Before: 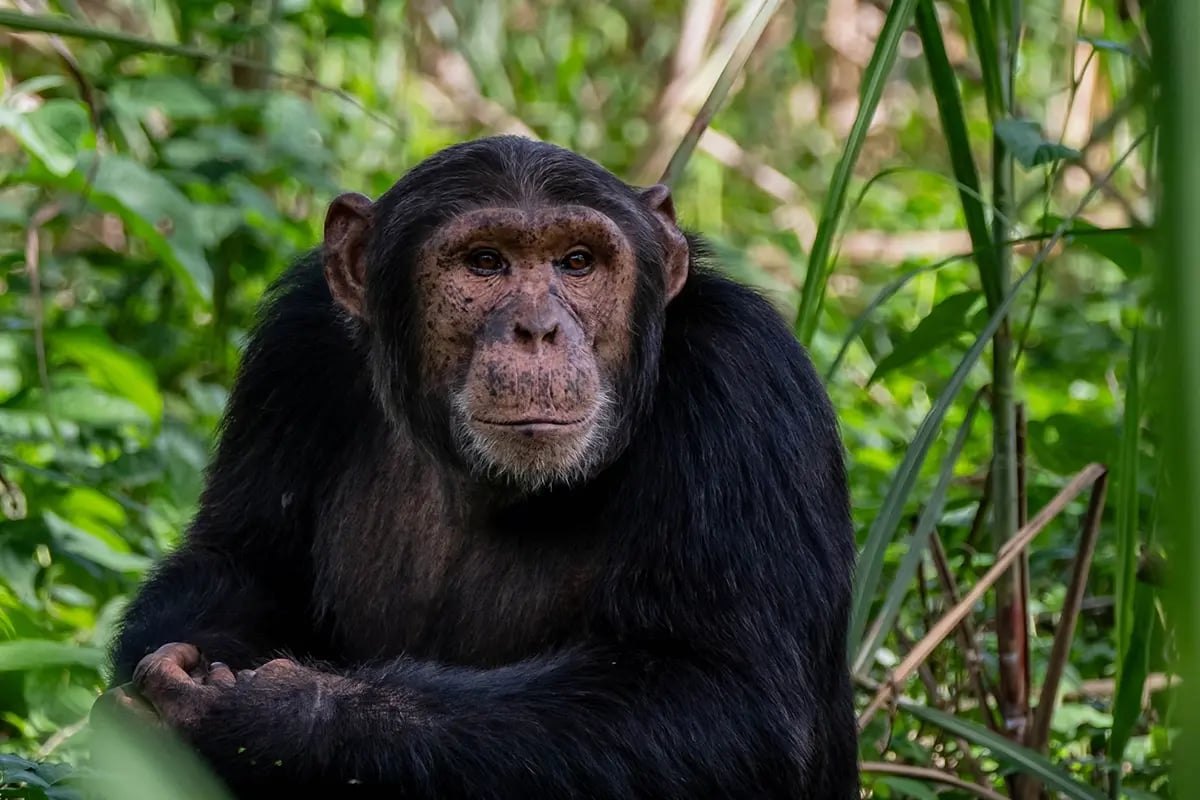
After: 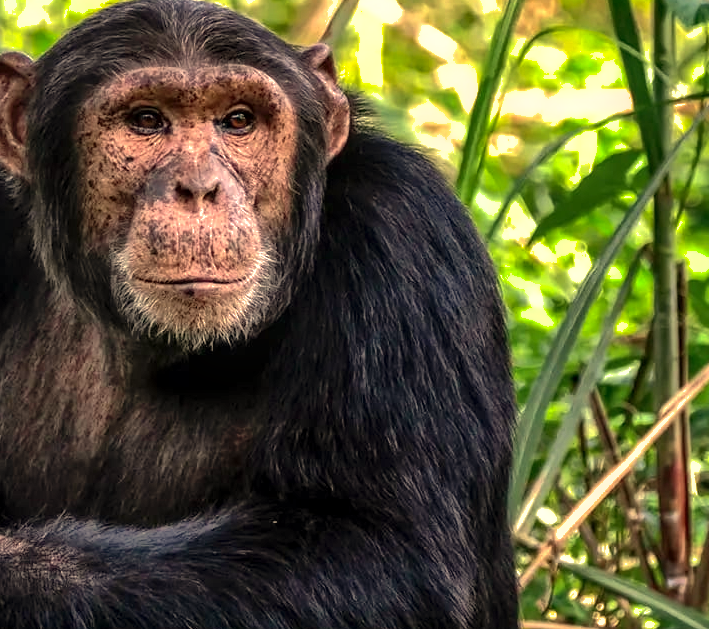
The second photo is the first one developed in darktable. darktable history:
crop and rotate: left 28.256%, top 17.734%, right 12.656%, bottom 3.573%
tone equalizer: -8 EV -0.75 EV, -7 EV -0.7 EV, -6 EV -0.6 EV, -5 EV -0.4 EV, -3 EV 0.4 EV, -2 EV 0.6 EV, -1 EV 0.7 EV, +0 EV 0.75 EV, edges refinement/feathering 500, mask exposure compensation -1.57 EV, preserve details no
local contrast: on, module defaults
exposure: black level correction 0, exposure 0.7 EV, compensate exposure bias true, compensate highlight preservation false
white balance: red 1.138, green 0.996, blue 0.812
shadows and highlights: on, module defaults
